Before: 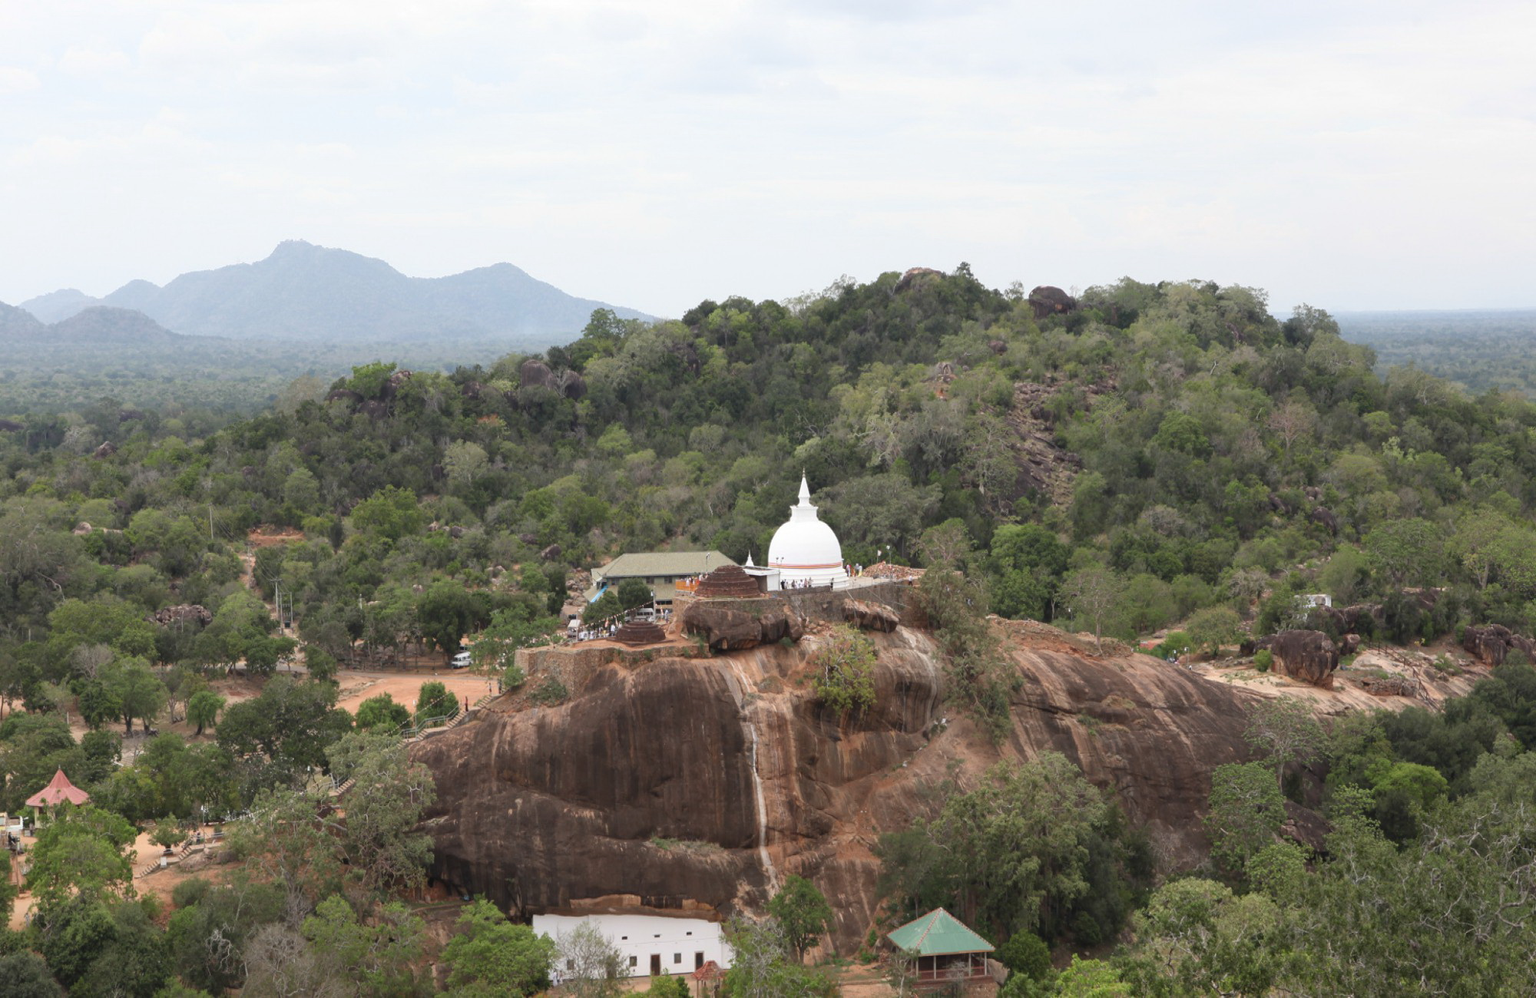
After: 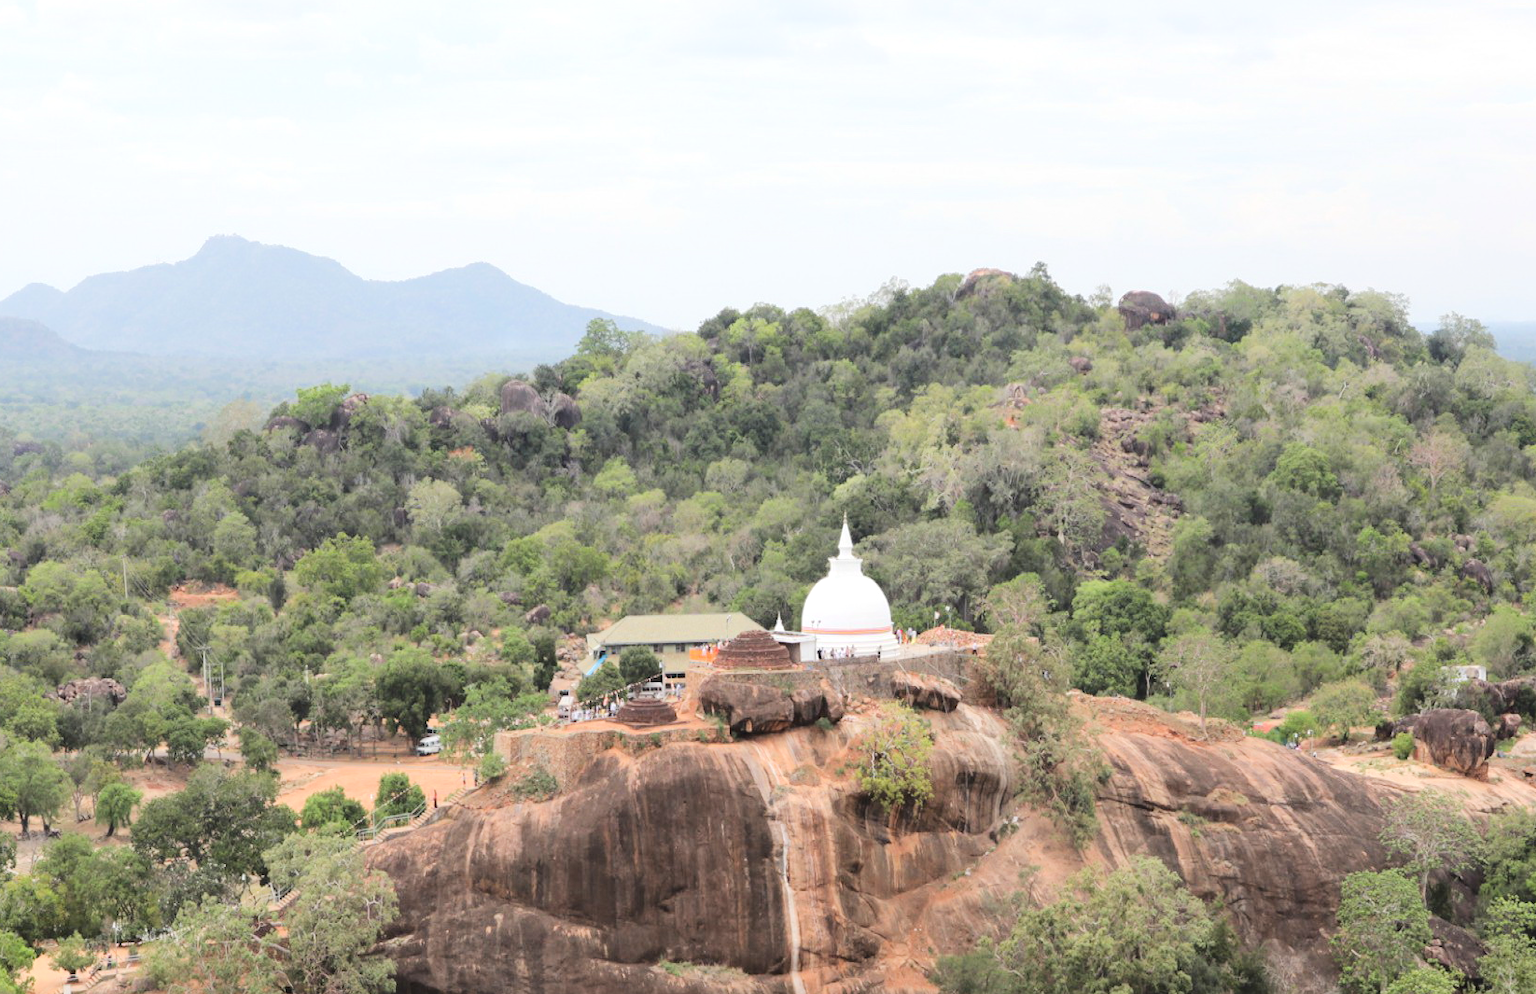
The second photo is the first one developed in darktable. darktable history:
crop and rotate: left 7.085%, top 4.704%, right 10.598%, bottom 13.257%
tone equalizer: -7 EV 0.157 EV, -6 EV 0.567 EV, -5 EV 1.18 EV, -4 EV 1.33 EV, -3 EV 1.13 EV, -2 EV 0.6 EV, -1 EV 0.157 EV, edges refinement/feathering 500, mask exposure compensation -1.57 EV, preserve details no
